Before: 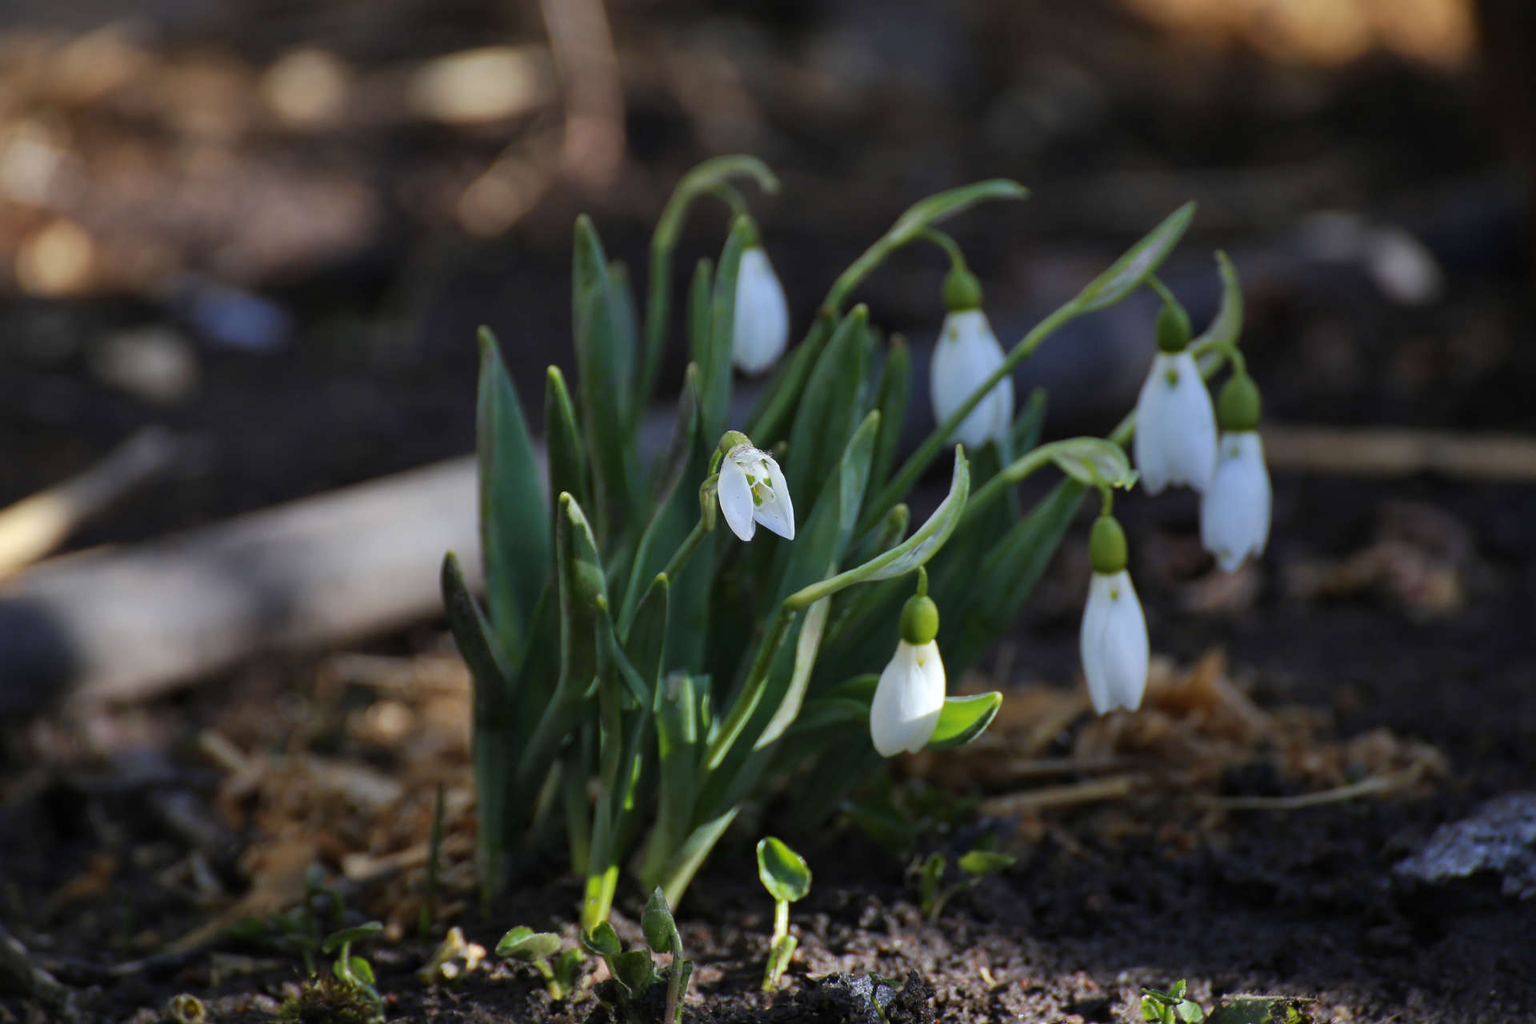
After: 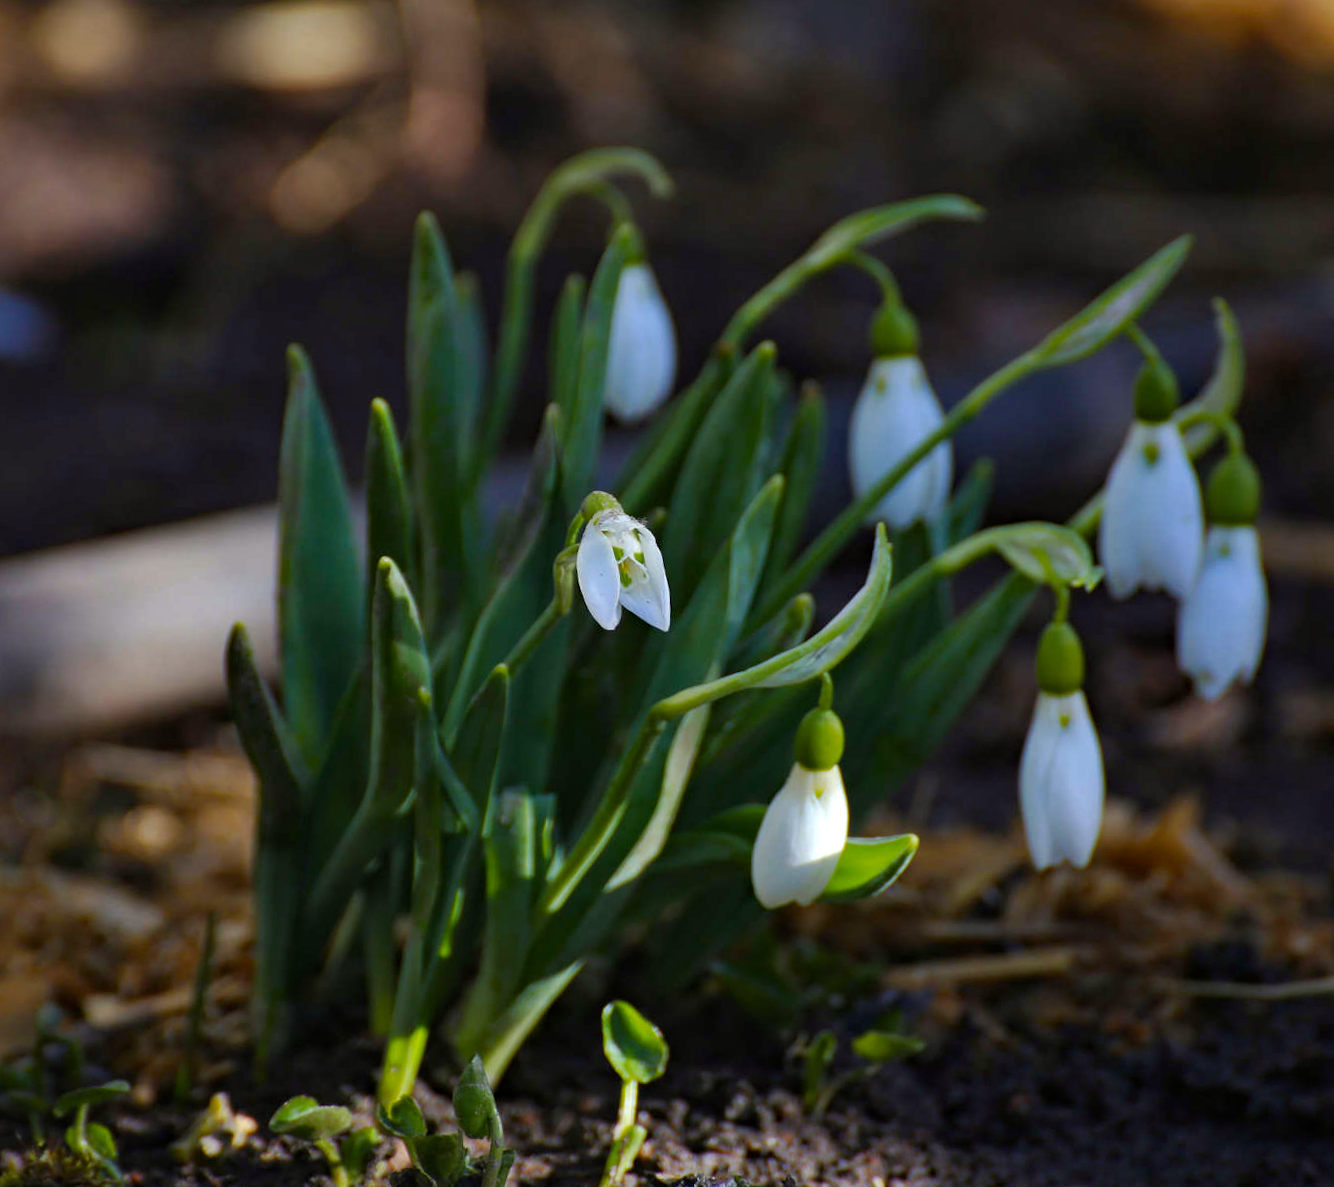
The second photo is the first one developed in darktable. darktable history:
crop and rotate: angle -2.98°, left 14.265%, top 0.031%, right 10.922%, bottom 0.087%
haze removal: compatibility mode true, adaptive false
exposure: exposure -0.154 EV, compensate highlight preservation false
color correction: highlights b* -0.032
color balance rgb: linear chroma grading › global chroma 14.548%, perceptual saturation grading › global saturation 1.151%, perceptual saturation grading › highlights -2.448%, perceptual saturation grading › mid-tones 3.338%, perceptual saturation grading › shadows 7.754%, global vibrance 14.279%
